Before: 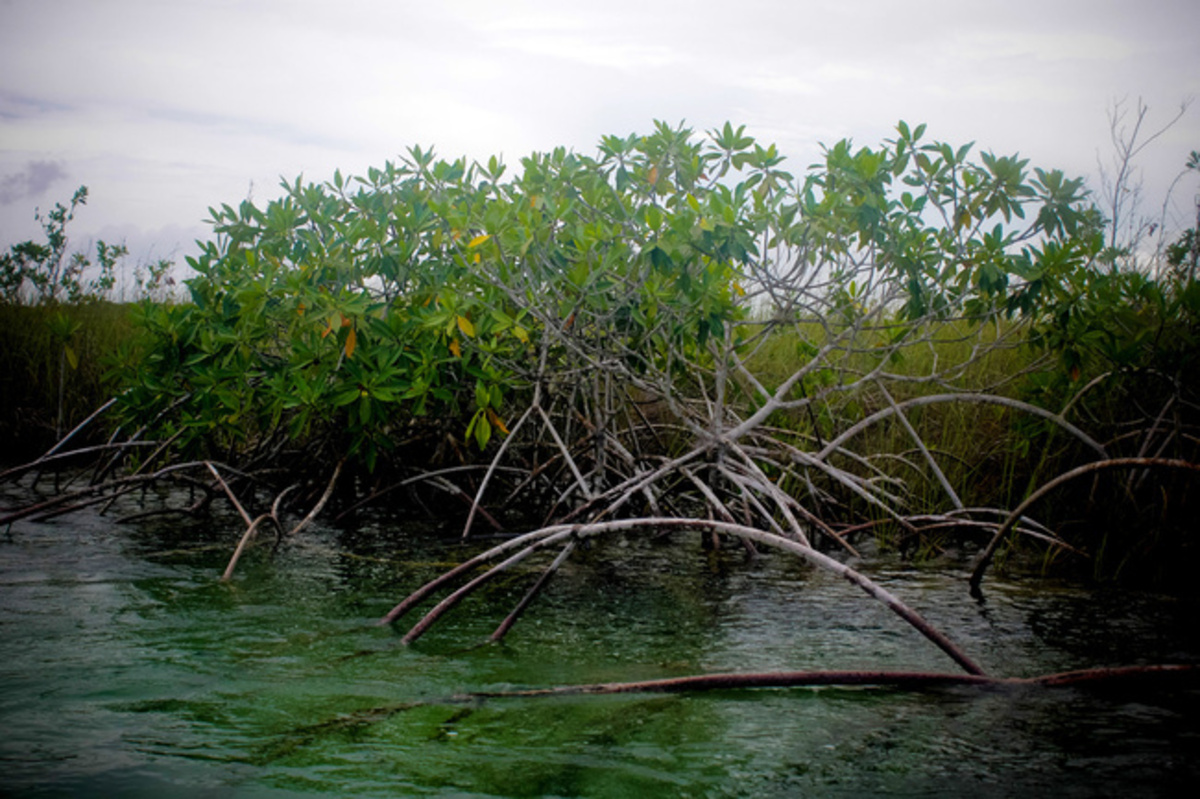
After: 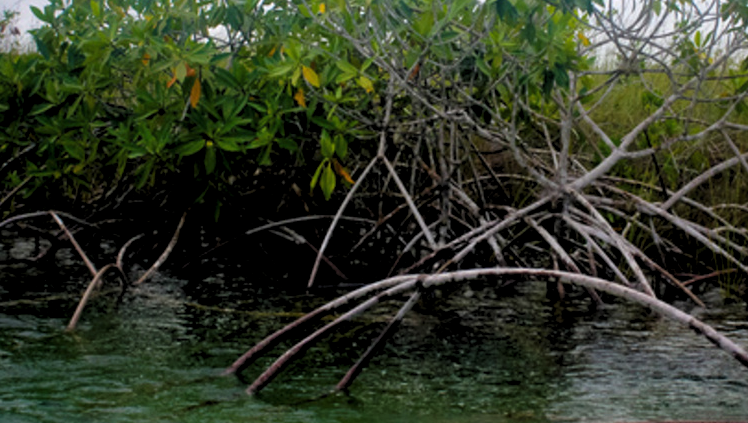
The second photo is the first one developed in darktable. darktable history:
levels: levels [0.062, 0.494, 0.925]
crop: left 12.989%, top 31.383%, right 24.639%, bottom 15.626%
